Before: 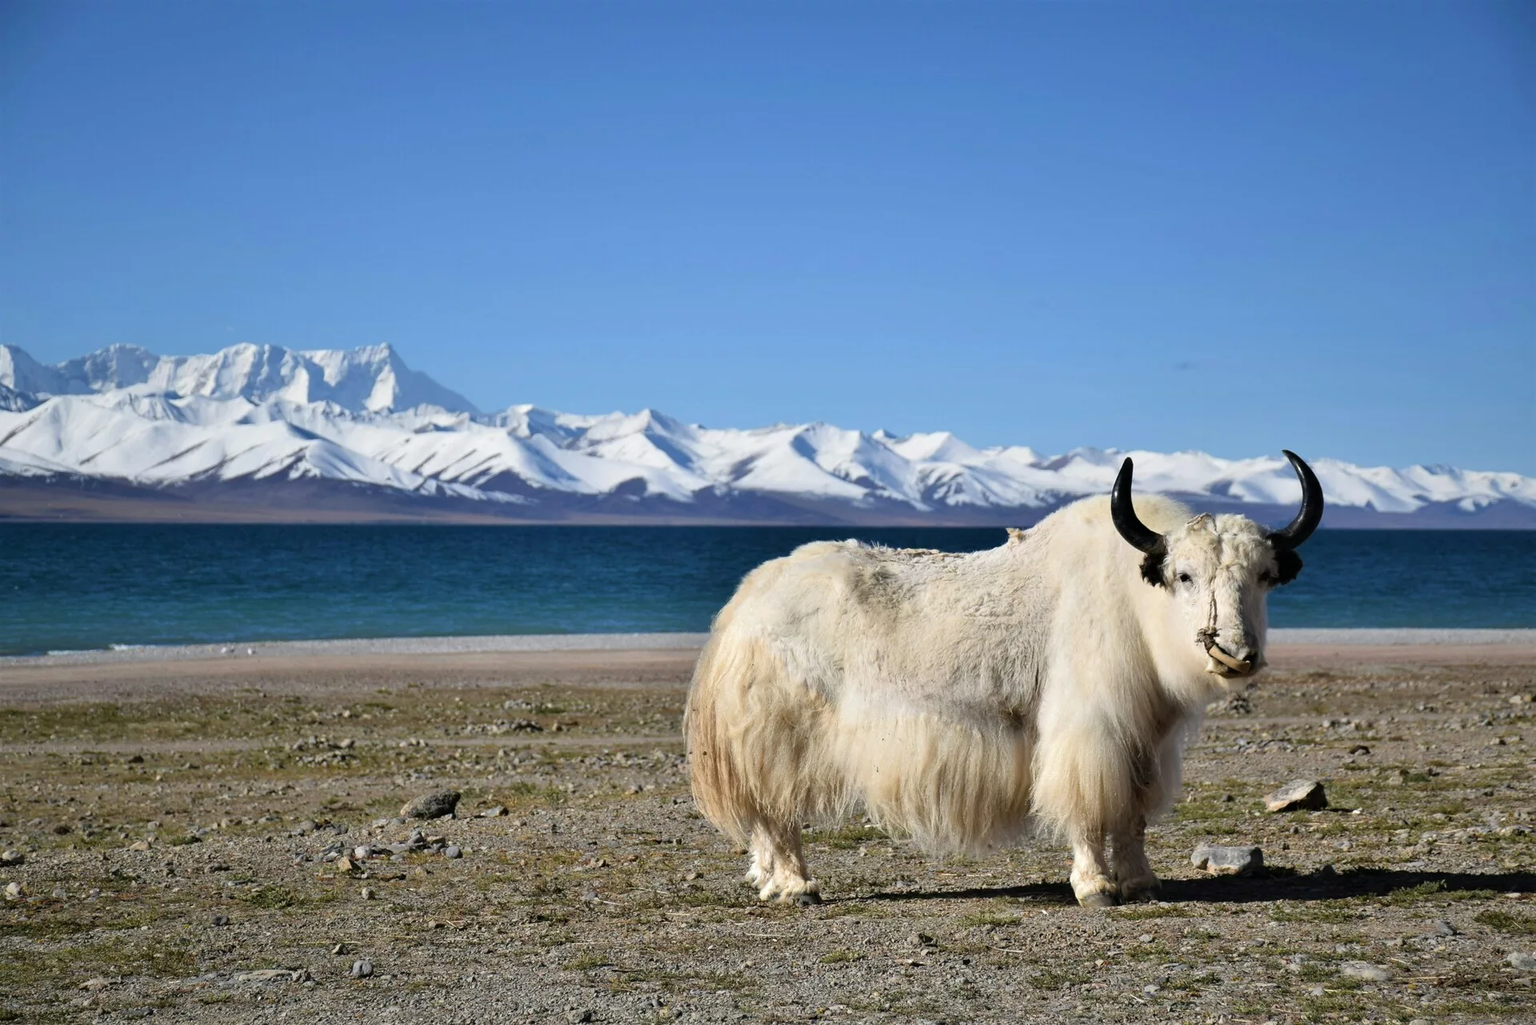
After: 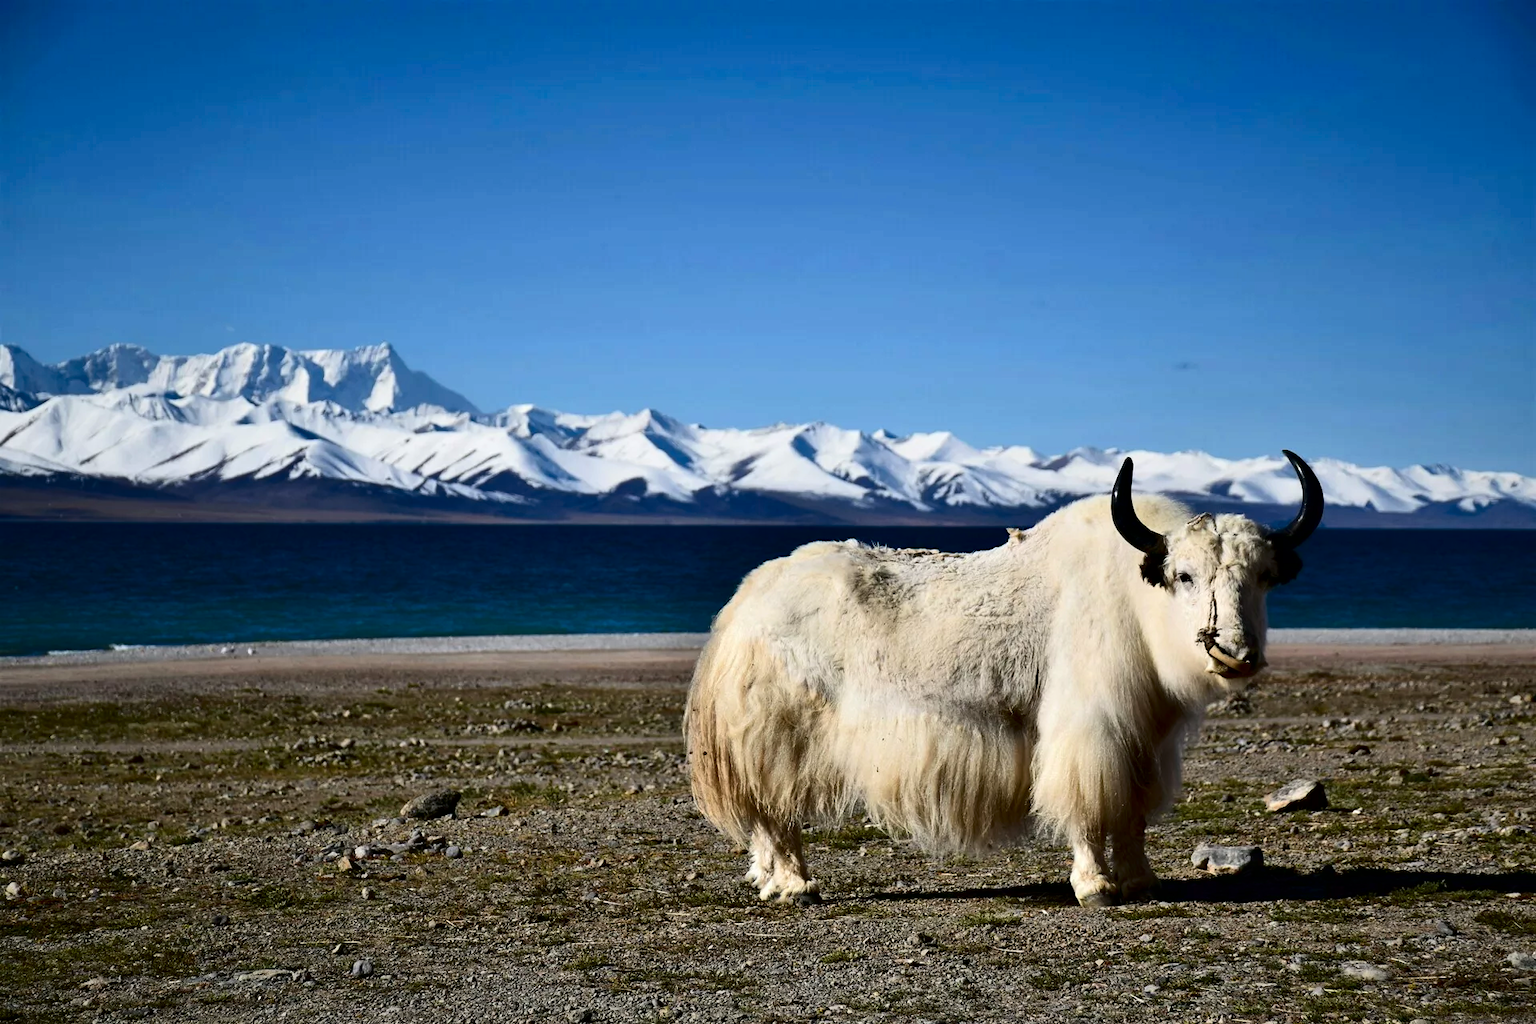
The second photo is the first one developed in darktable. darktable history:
contrast brightness saturation: contrast 0.24, brightness -0.24, saturation 0.14
white balance: emerald 1
